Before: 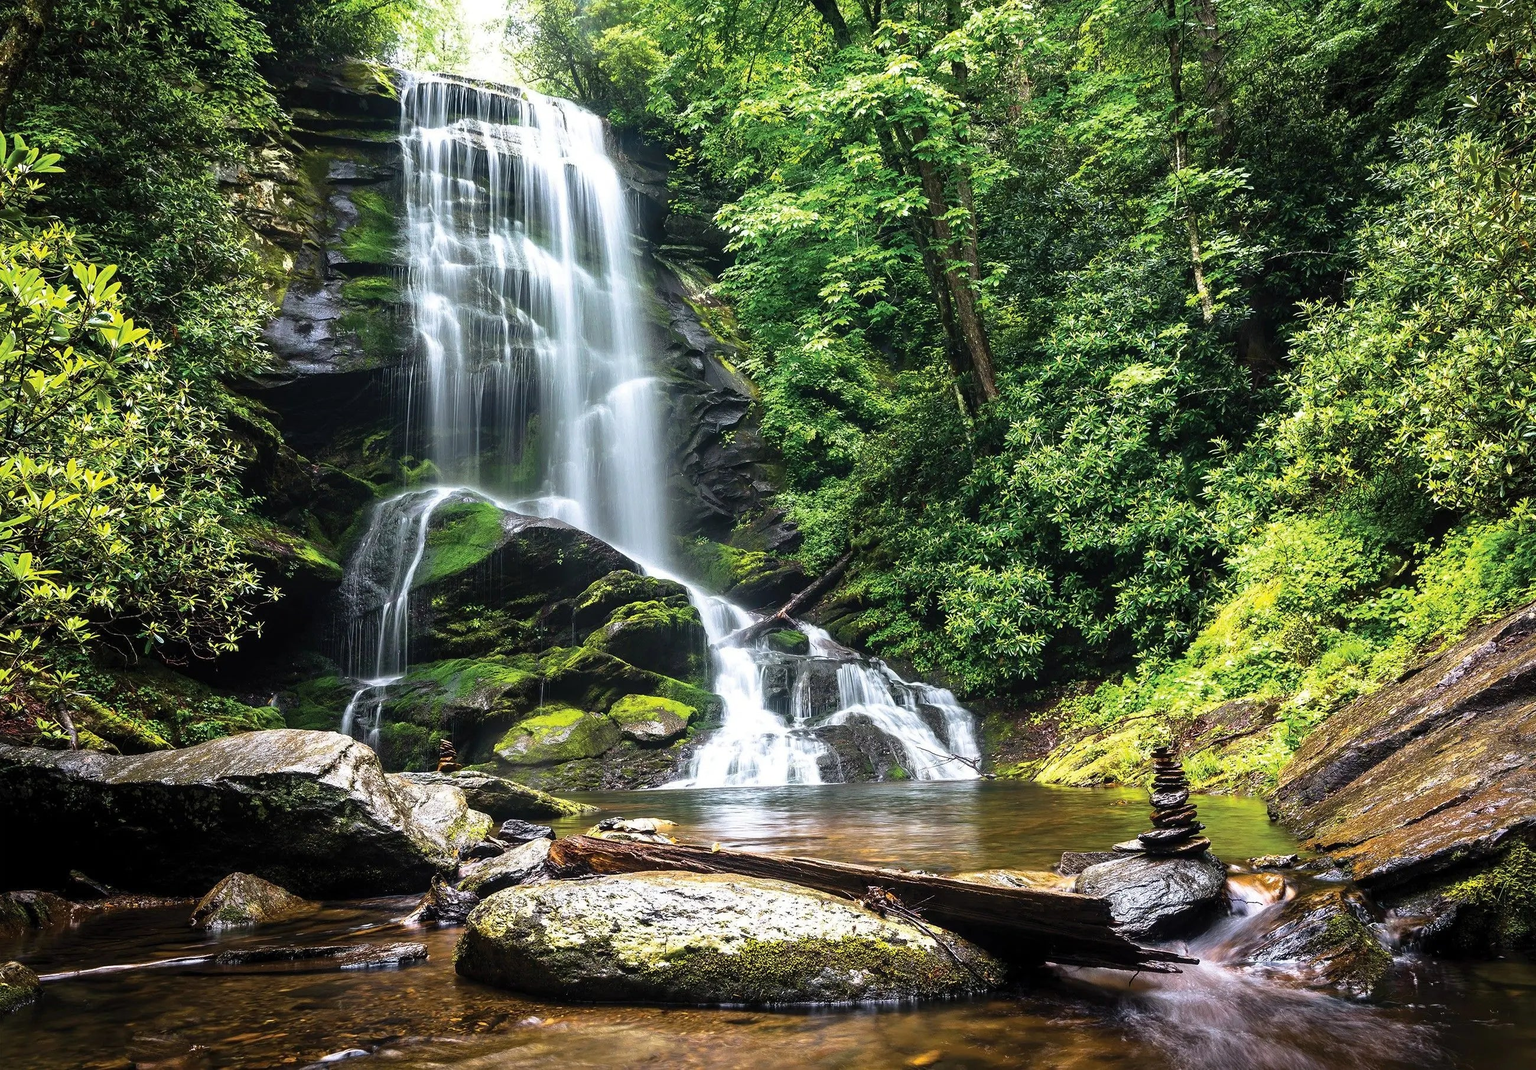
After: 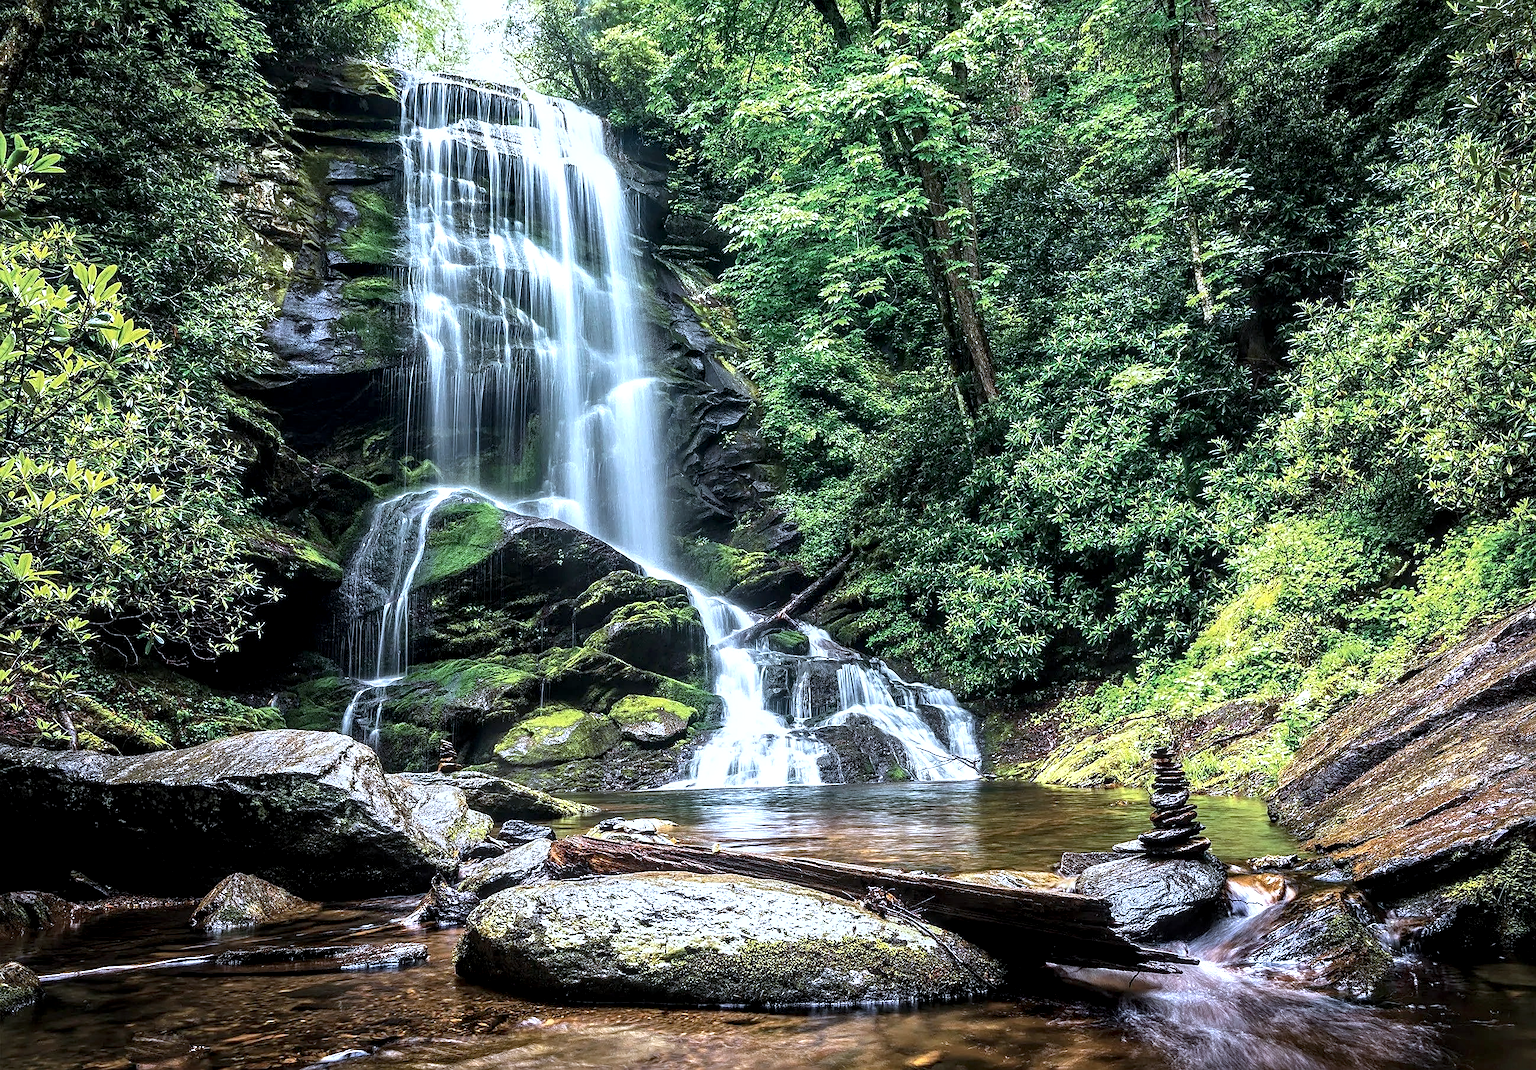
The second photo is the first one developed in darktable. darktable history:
color correction: highlights a* -2.24, highlights b* -18.1
local contrast: detail 160%
sharpen: on, module defaults
